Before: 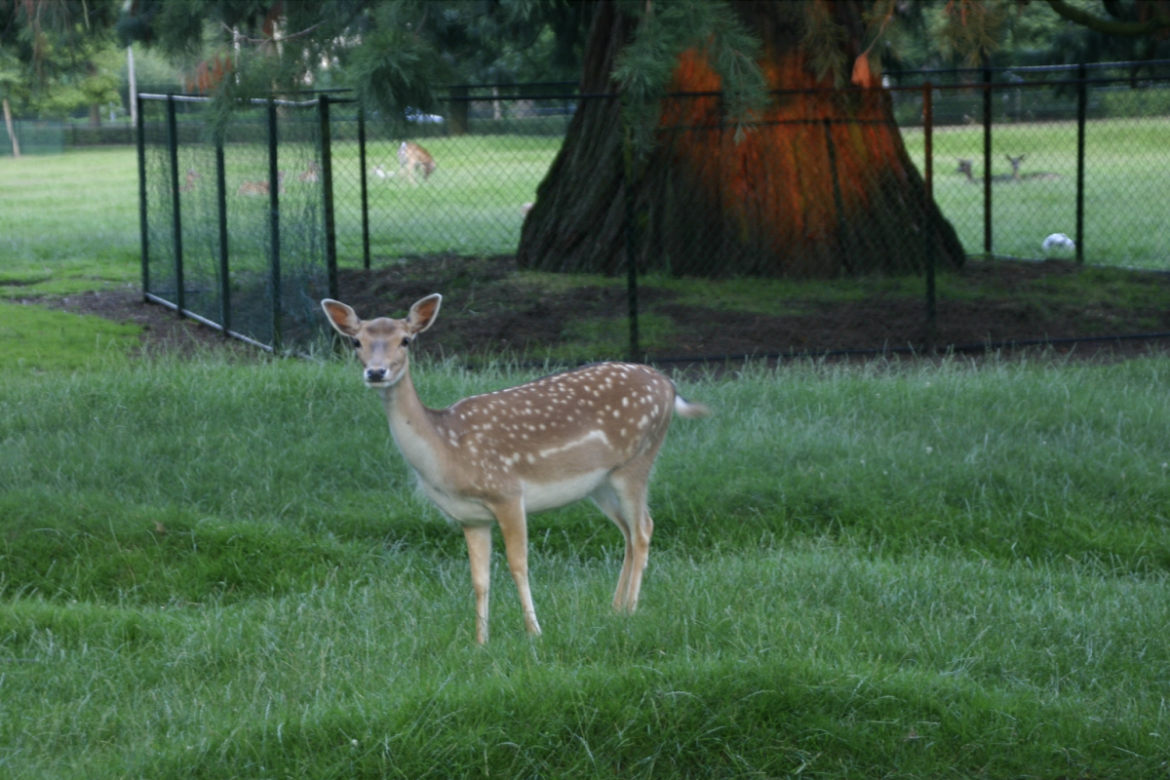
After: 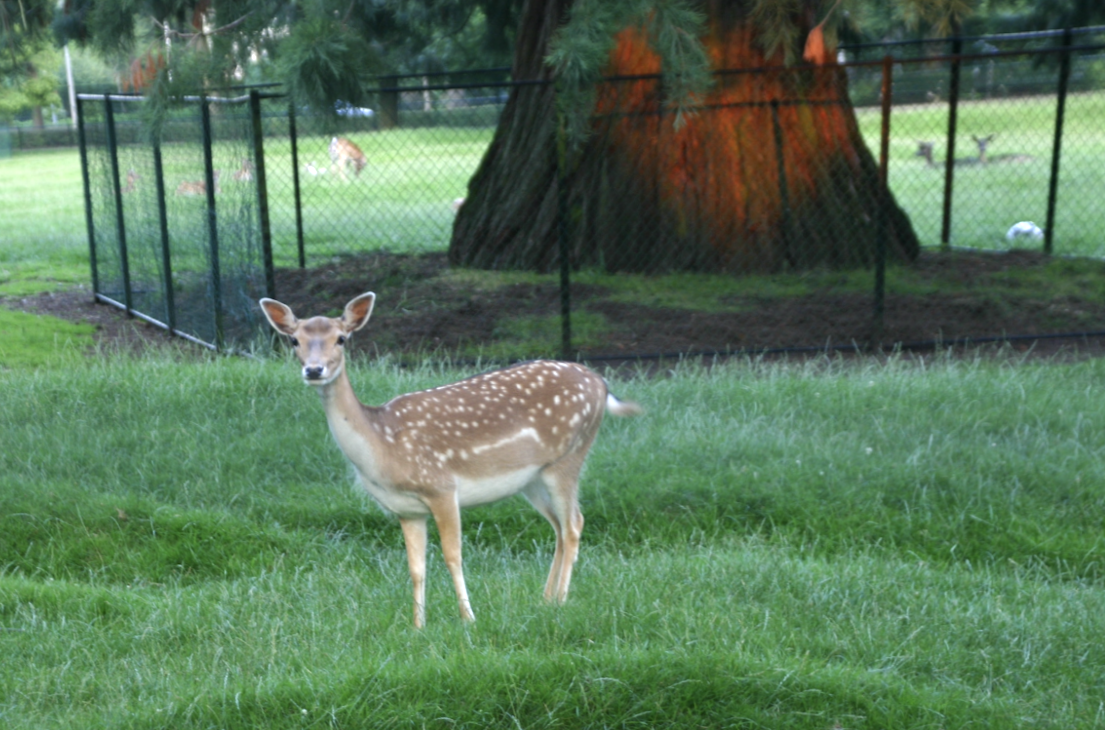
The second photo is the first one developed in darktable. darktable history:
exposure: black level correction 0, exposure 0.7 EV, compensate exposure bias true, compensate highlight preservation false
rotate and perspective: rotation 0.062°, lens shift (vertical) 0.115, lens shift (horizontal) -0.133, crop left 0.047, crop right 0.94, crop top 0.061, crop bottom 0.94
